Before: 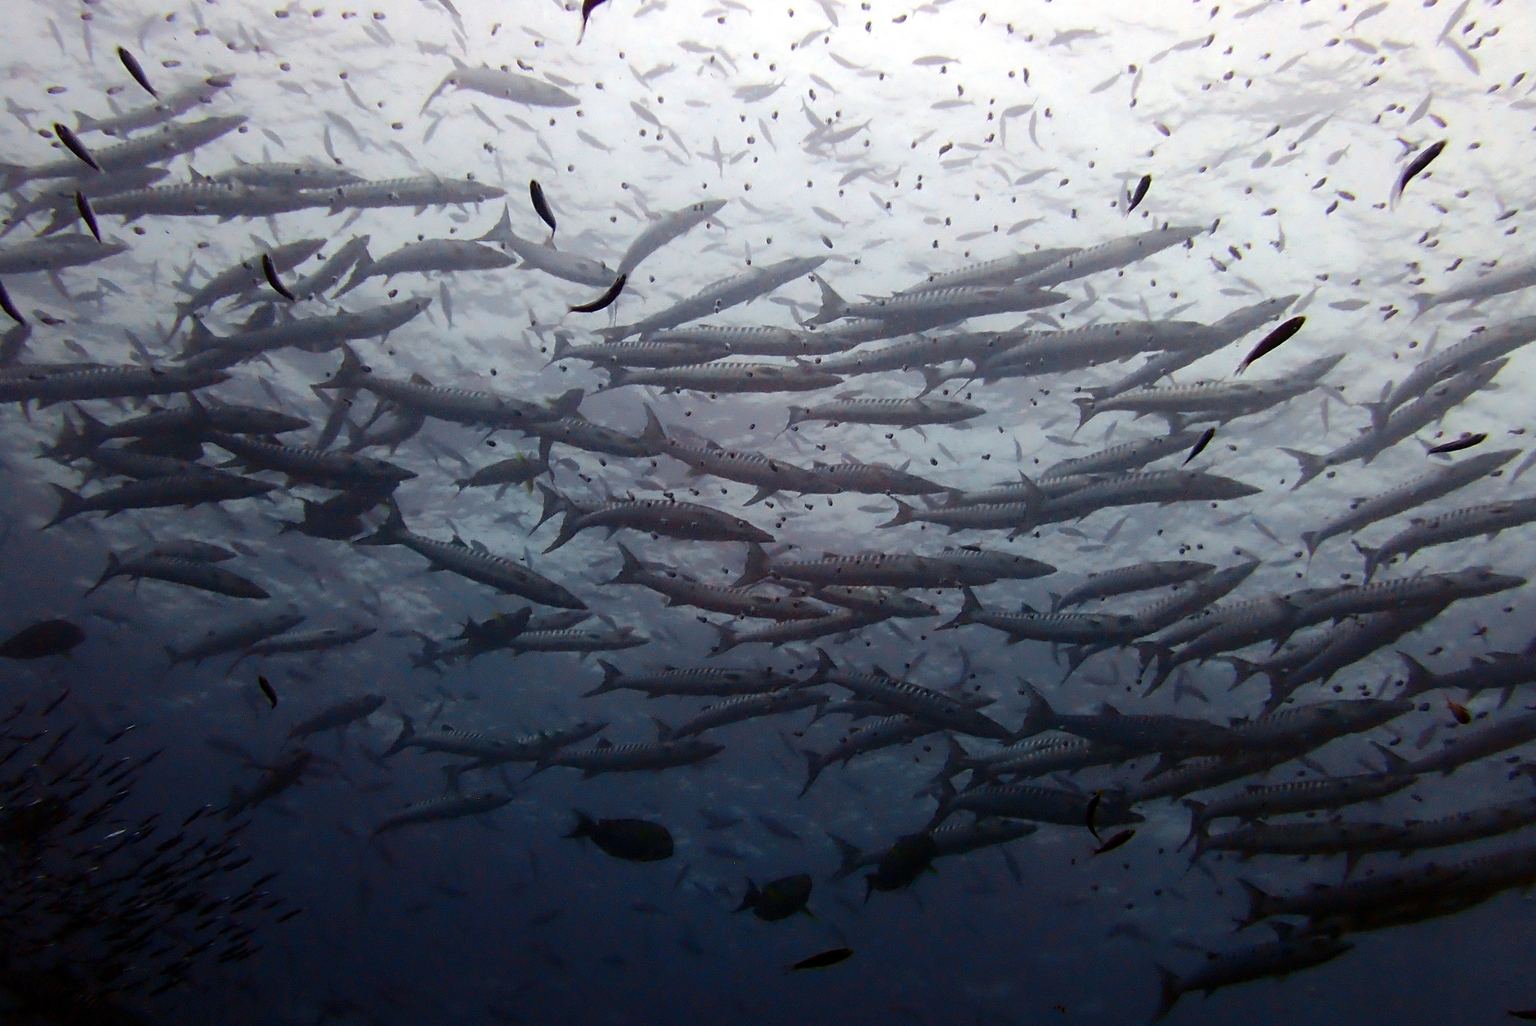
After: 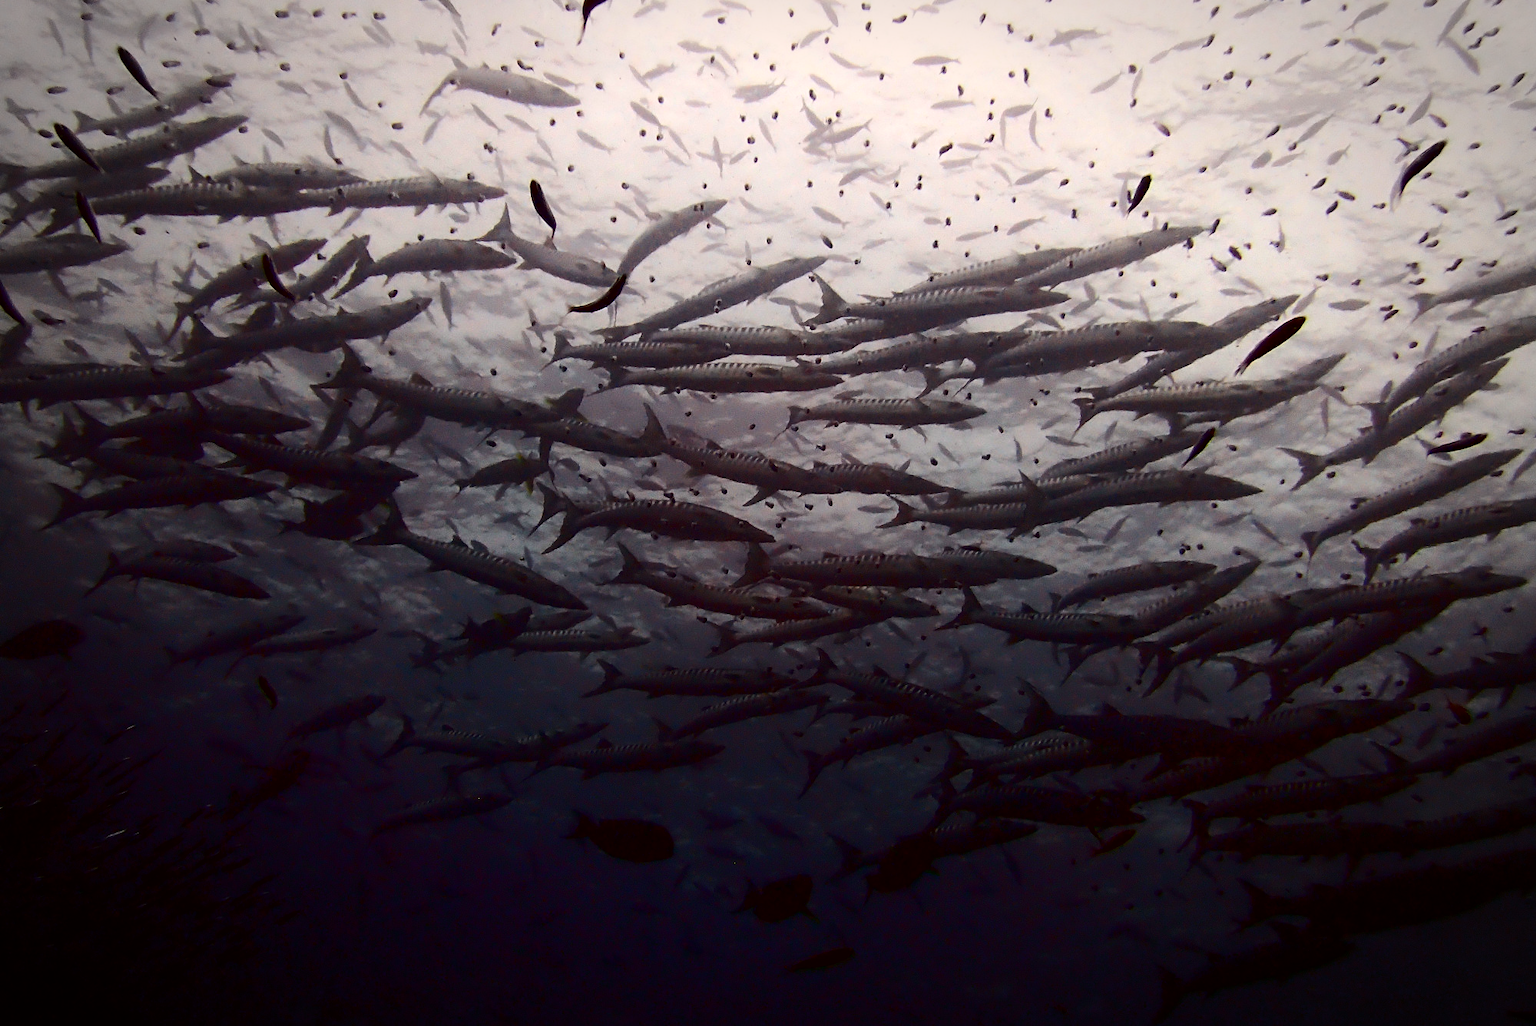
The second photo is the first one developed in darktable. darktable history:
vignetting: automatic ratio true
contrast brightness saturation: contrast 0.22, brightness -0.19, saturation 0.24
color correction: highlights a* 6.27, highlights b* 8.19, shadows a* 5.94, shadows b* 7.23, saturation 0.9
